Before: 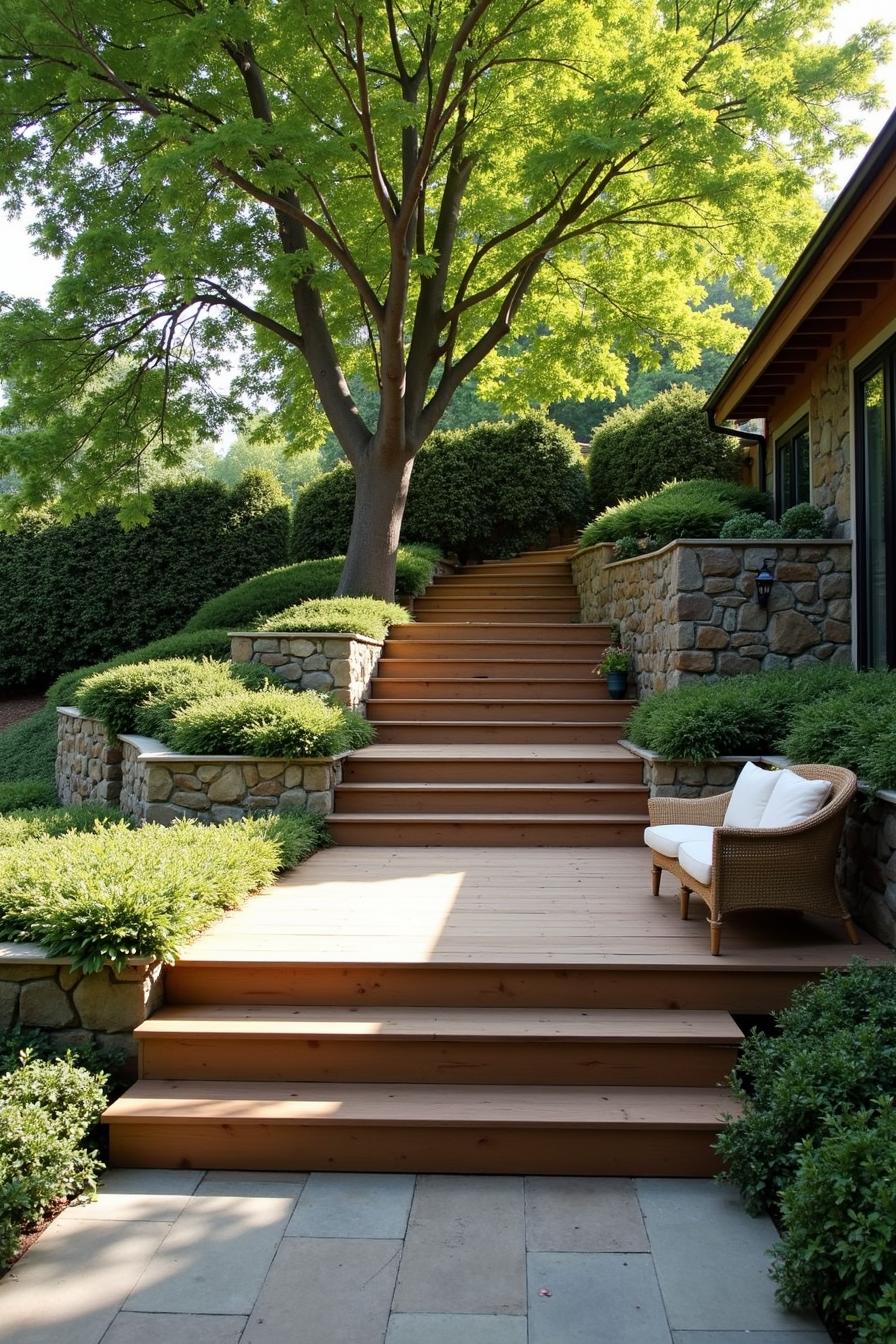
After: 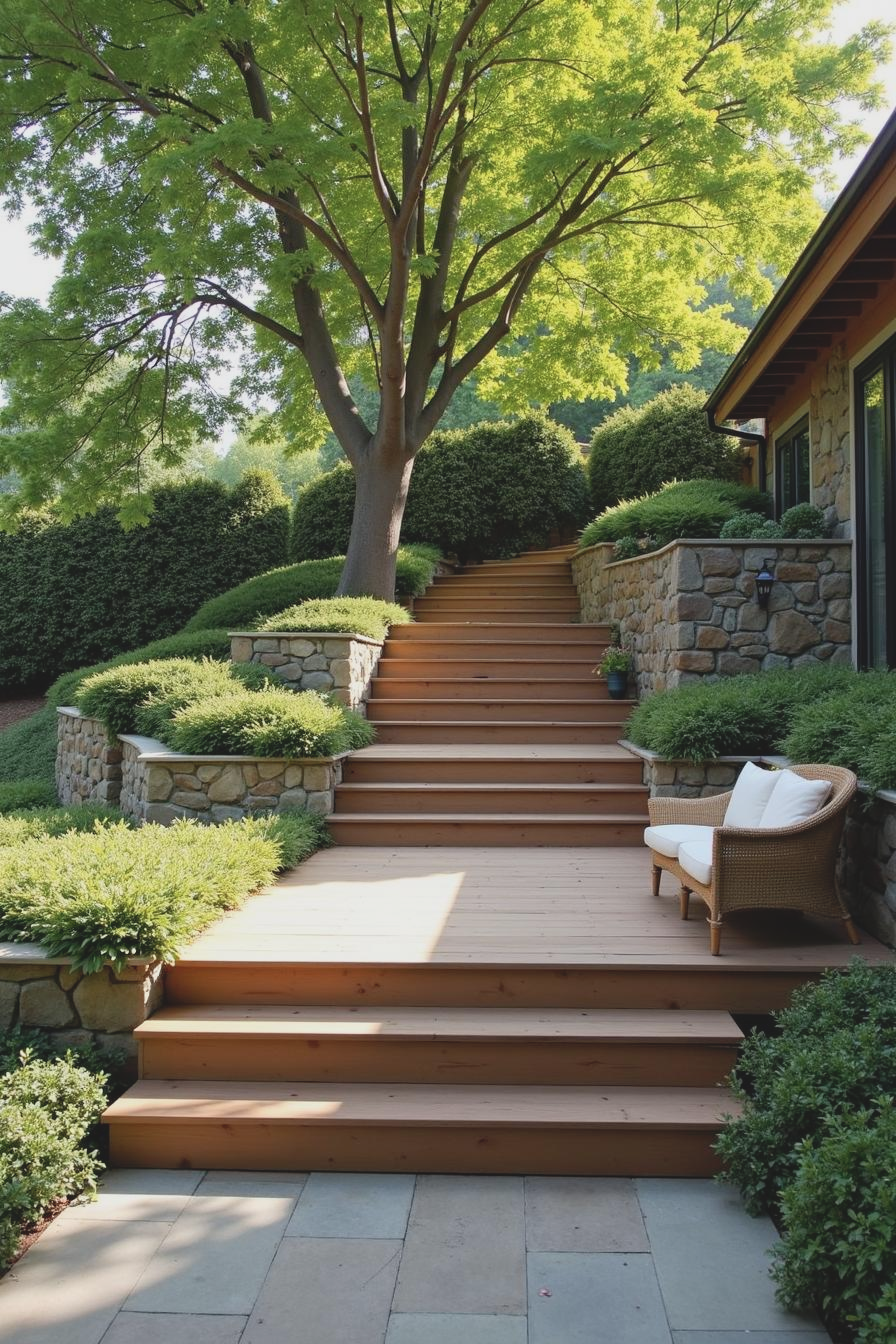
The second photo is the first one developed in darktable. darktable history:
contrast brightness saturation: contrast -0.156, brightness 0.049, saturation -0.12
